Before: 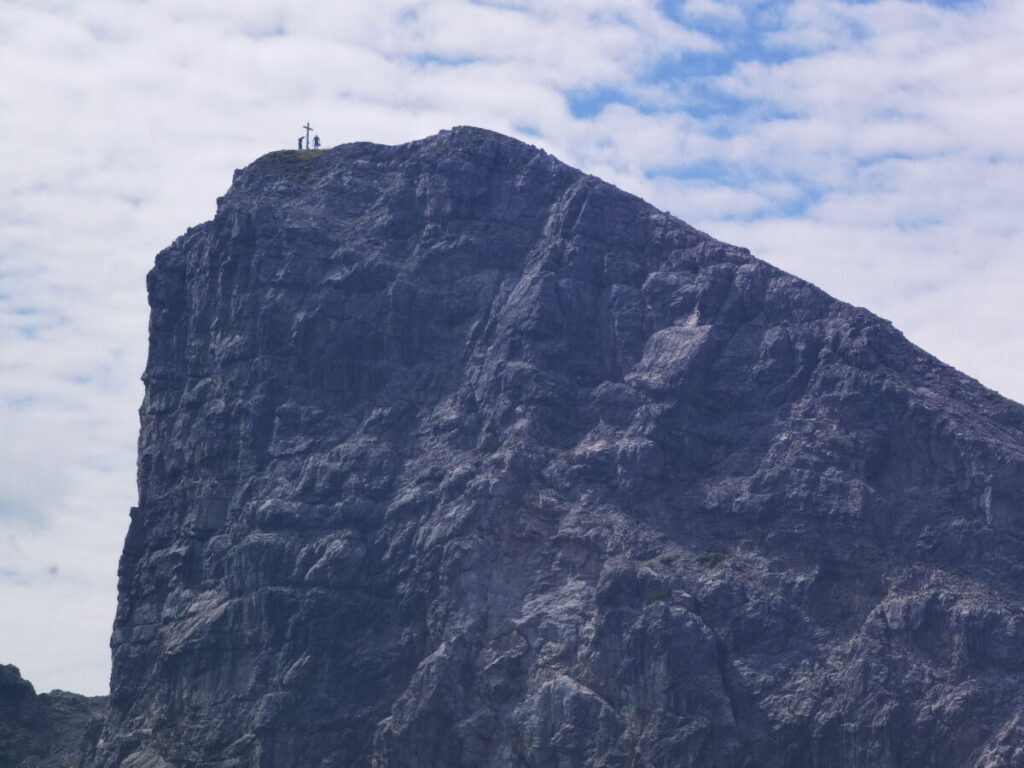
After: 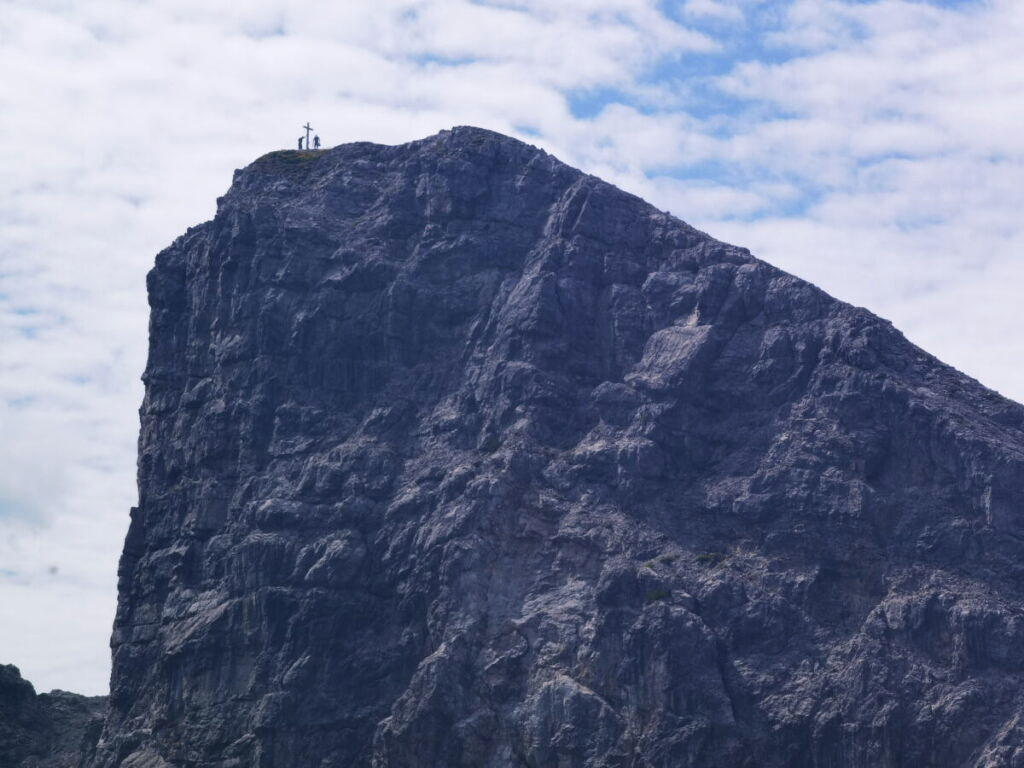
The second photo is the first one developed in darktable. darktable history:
tone curve: curves: ch0 [(0, 0) (0.003, 0.003) (0.011, 0.011) (0.025, 0.026) (0.044, 0.046) (0.069, 0.072) (0.1, 0.103) (0.136, 0.141) (0.177, 0.184) (0.224, 0.233) (0.277, 0.287) (0.335, 0.348) (0.399, 0.414) (0.468, 0.486) (0.543, 0.563) (0.623, 0.647) (0.709, 0.736) (0.801, 0.831) (0.898, 0.92) (1, 1)], preserve colors none
color look up table: target L [74.4, 65.46, 48.48, 33.5, 100, 64.95, 61.16, 57.18, 48.25, 27.79, 53.01, 51.15, 38.41, 22.79, 25.17, 85.72, 75.05, 65.18, 63.01, 49.13, 46.1, 46.46, 24.62, 5.432, 0 ×25], target a [0.793, -21.3, -38.94, -15.83, -0.001, 15.3, 16.85, 30.86, 44.06, 14.25, 6.614, 41.38, 7.528, 23.22, 17.36, -1.065, -1.789, -26.99, -2.338, -20.04, -2.049, -3.663, -2.431, -0.691, 0 ×25], target b [65.28, 49.68, 31.93, 22.91, 0.006, 58.31, 8.863, 47.96, 7.907, 12.13, -26.9, -19.36, -46.37, -25.99, -54.9, -3.039, -3.675, -5.321, -4.053, -28.63, -3.09, -25.49, -3.647, -0.855, 0 ×25], num patches 24
